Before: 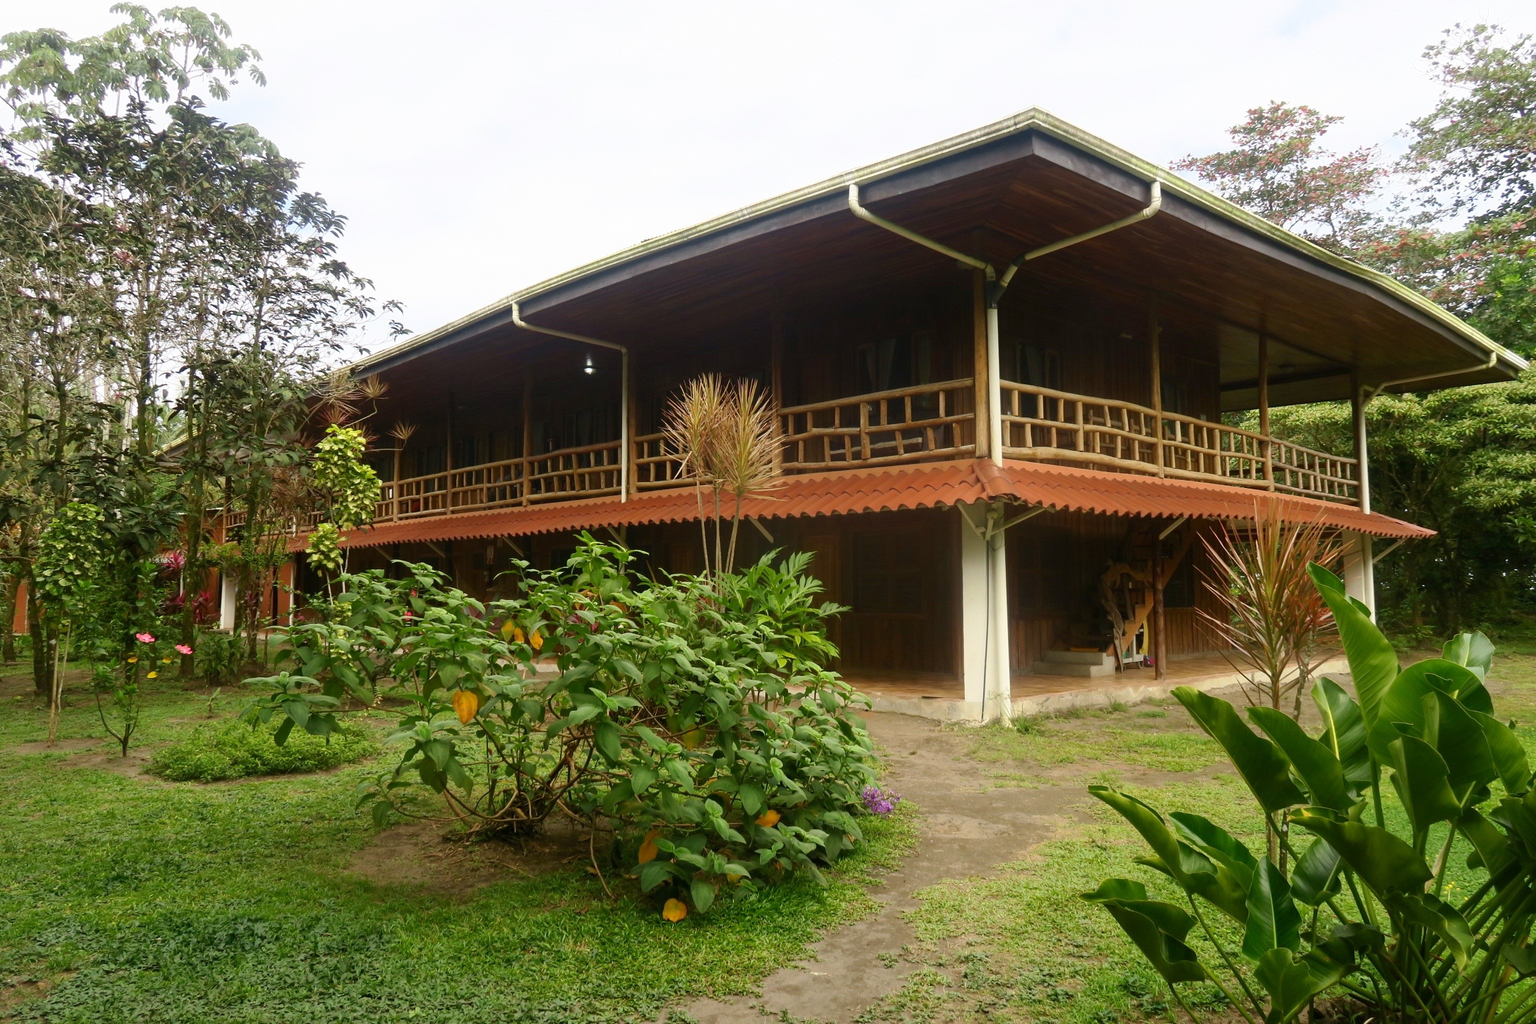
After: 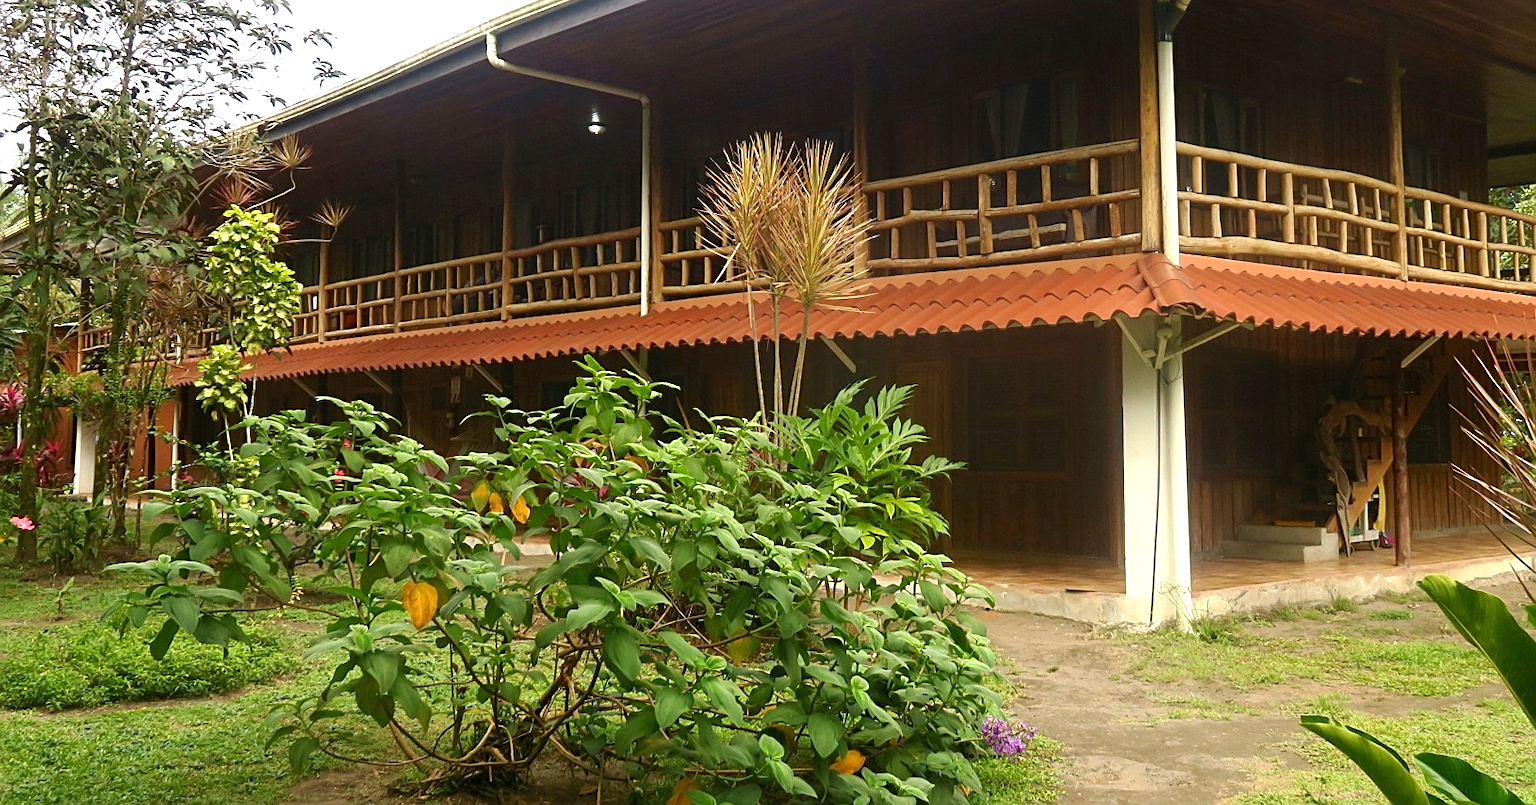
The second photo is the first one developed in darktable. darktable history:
exposure: black level correction 0, exposure 0.5 EV, compensate exposure bias true, compensate highlight preservation false
sharpen: on, module defaults
crop: left 10.953%, top 27.322%, right 18.291%, bottom 17.004%
